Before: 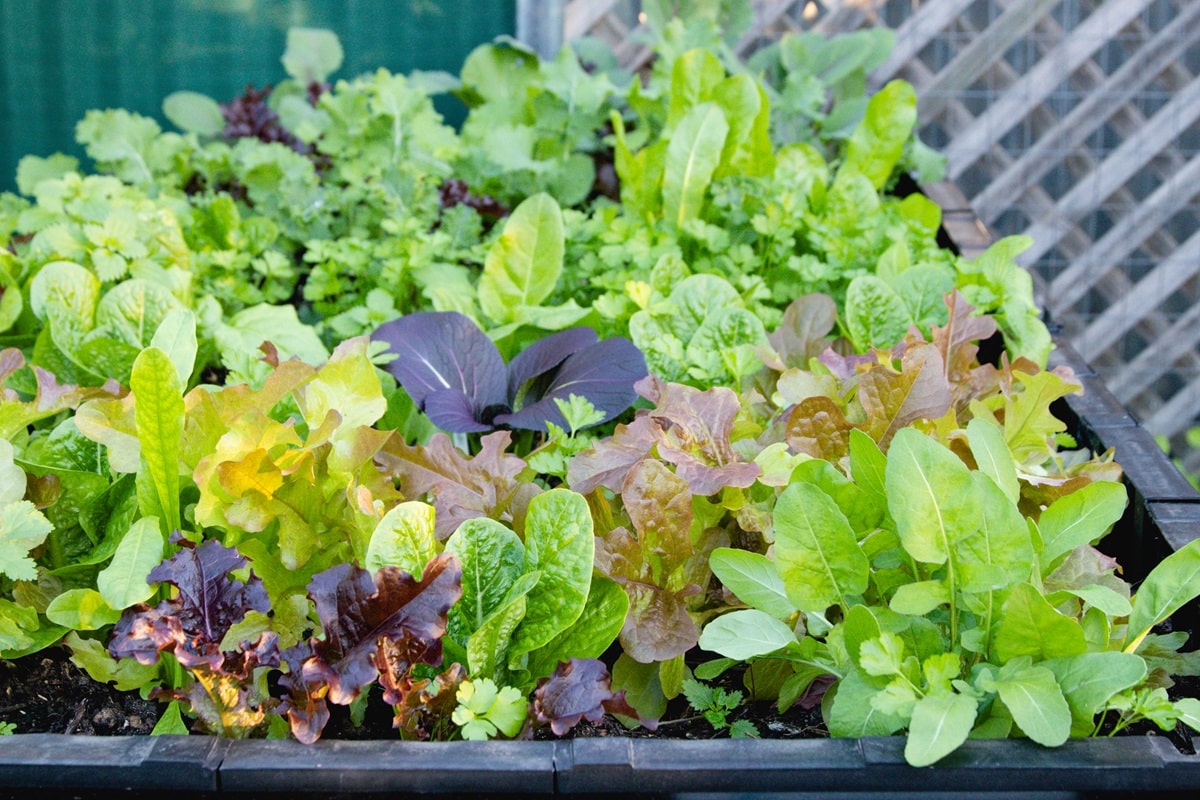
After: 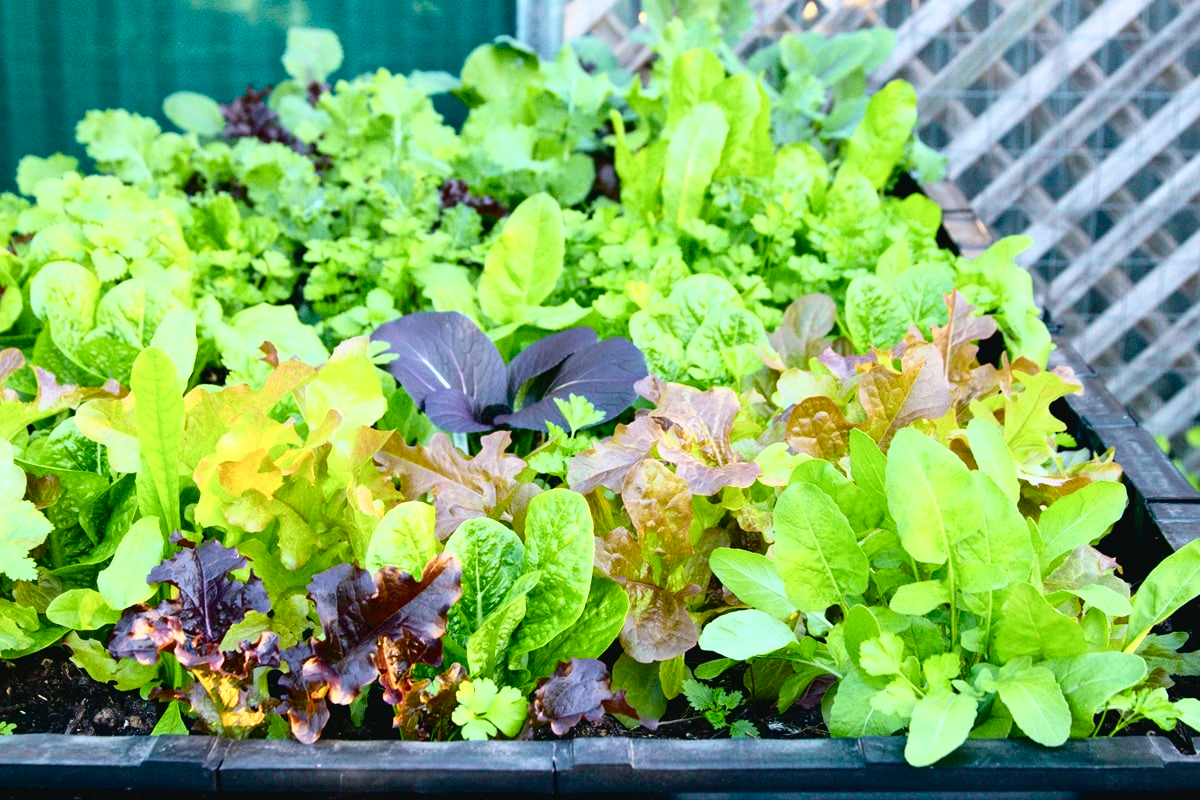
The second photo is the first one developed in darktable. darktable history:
exposure: black level correction 0.001, exposure 0.016 EV, compensate exposure bias true, compensate highlight preservation false
tone curve: curves: ch0 [(0, 0.018) (0.162, 0.128) (0.434, 0.478) (0.667, 0.785) (0.819, 0.943) (1, 0.991)]; ch1 [(0, 0) (0.402, 0.36) (0.476, 0.449) (0.506, 0.505) (0.523, 0.518) (0.582, 0.586) (0.641, 0.668) (0.7, 0.741) (1, 1)]; ch2 [(0, 0) (0.416, 0.403) (0.483, 0.472) (0.503, 0.505) (0.521, 0.519) (0.547, 0.561) (0.597, 0.643) (0.699, 0.759) (0.997, 0.858)], color space Lab, independent channels, preserve colors none
